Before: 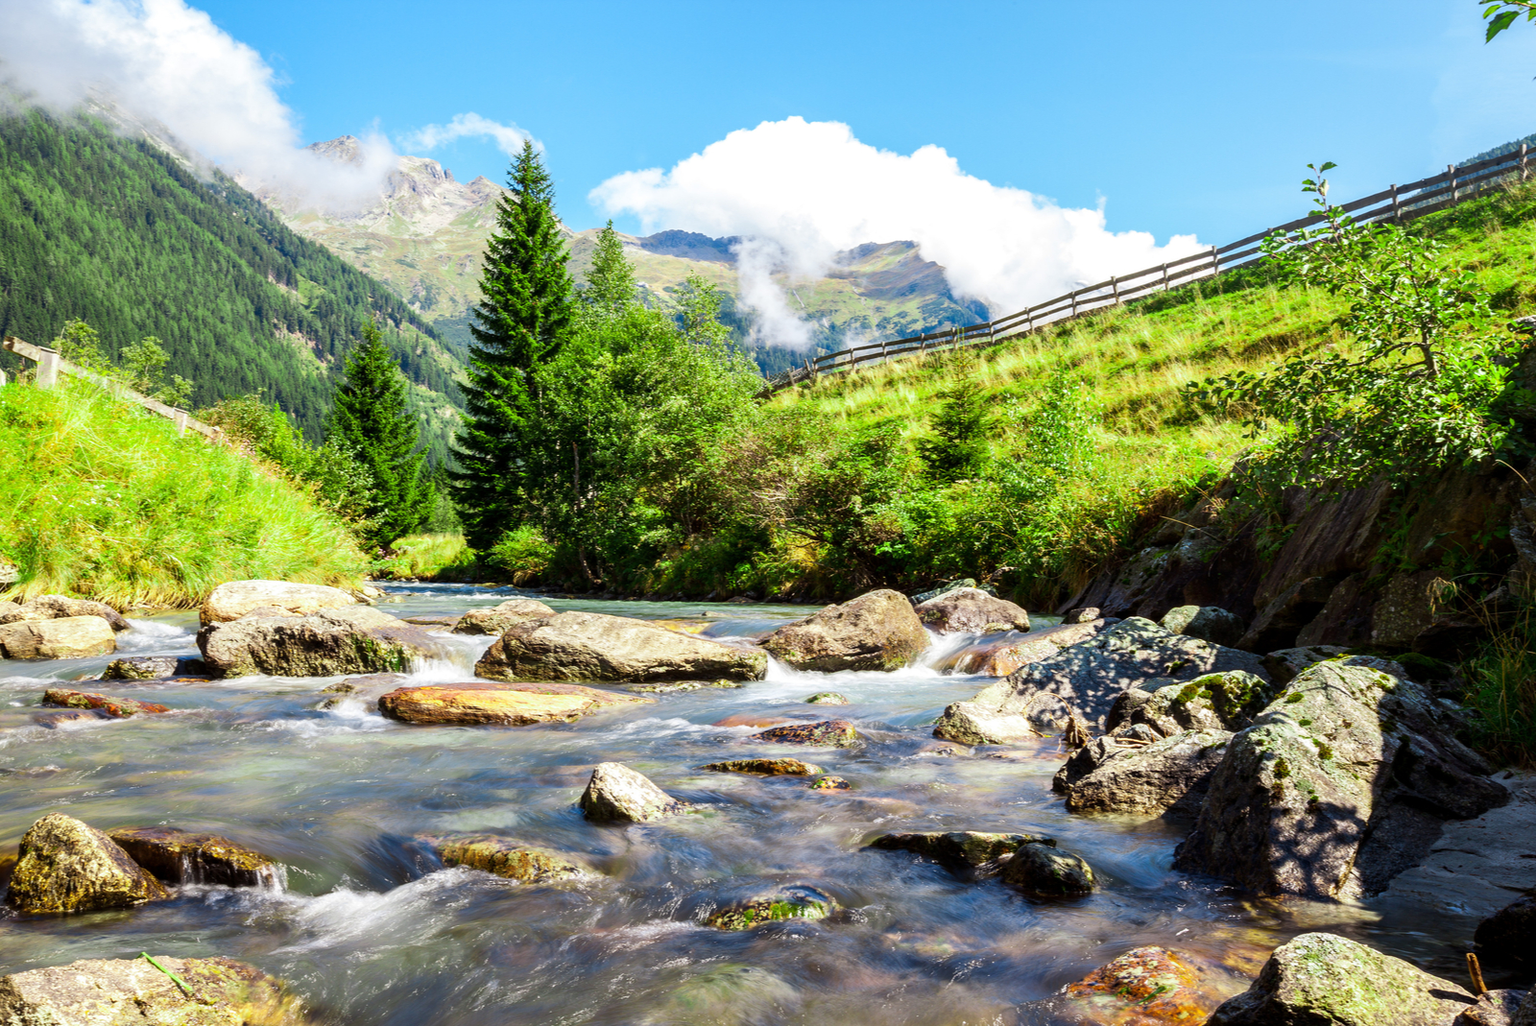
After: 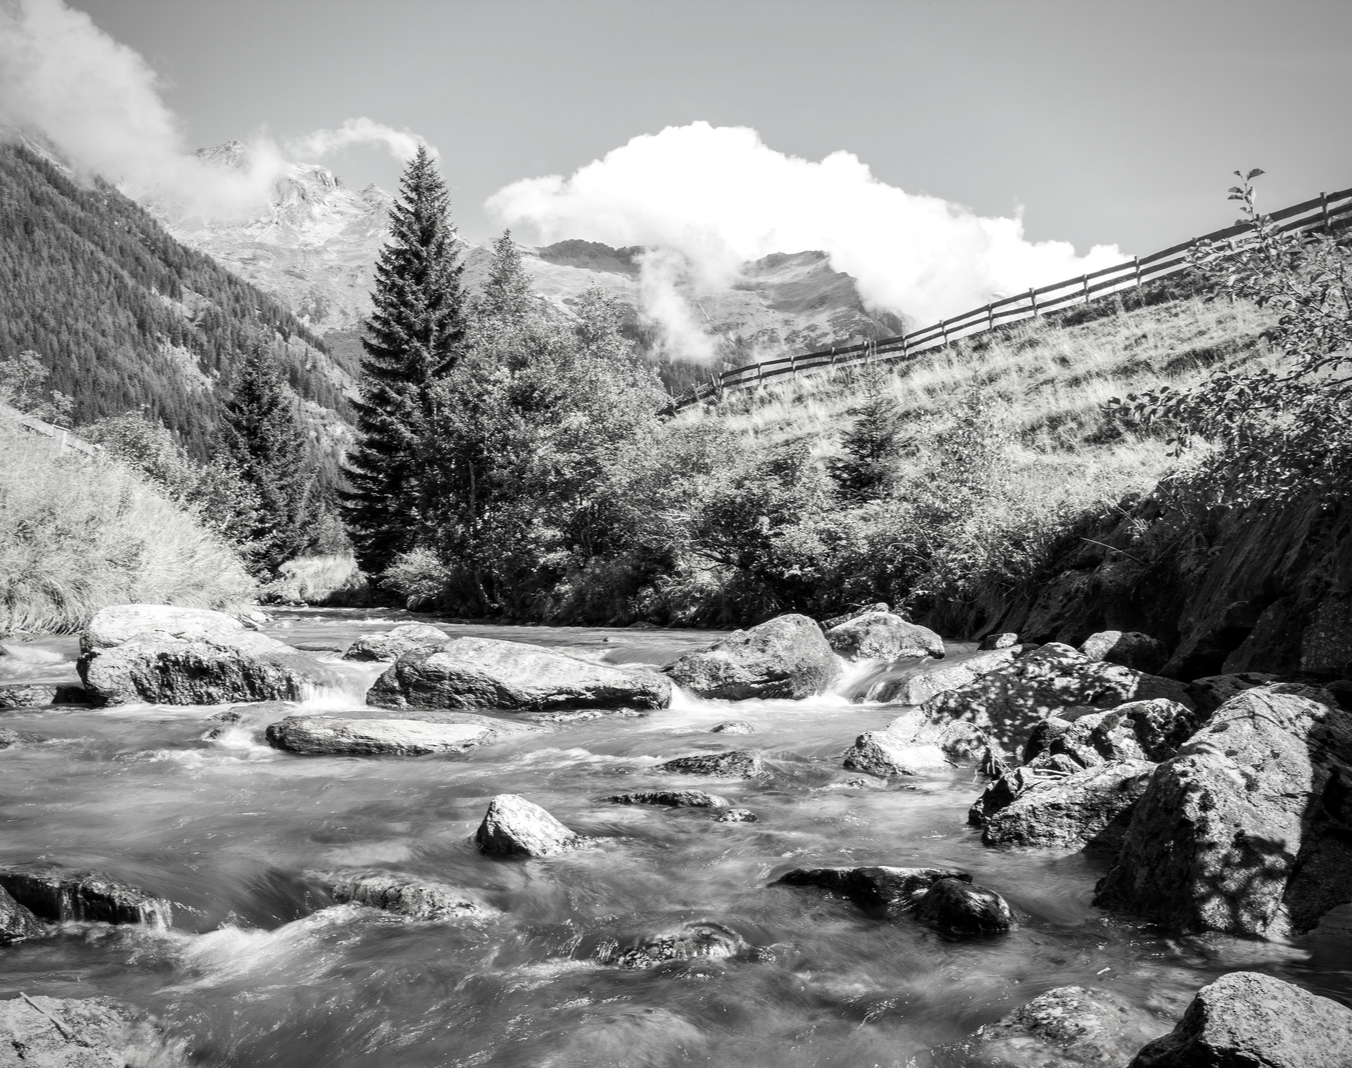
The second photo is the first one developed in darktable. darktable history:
vignetting: unbound false
crop: left 8.022%, right 7.468%
contrast brightness saturation: saturation -0.983
